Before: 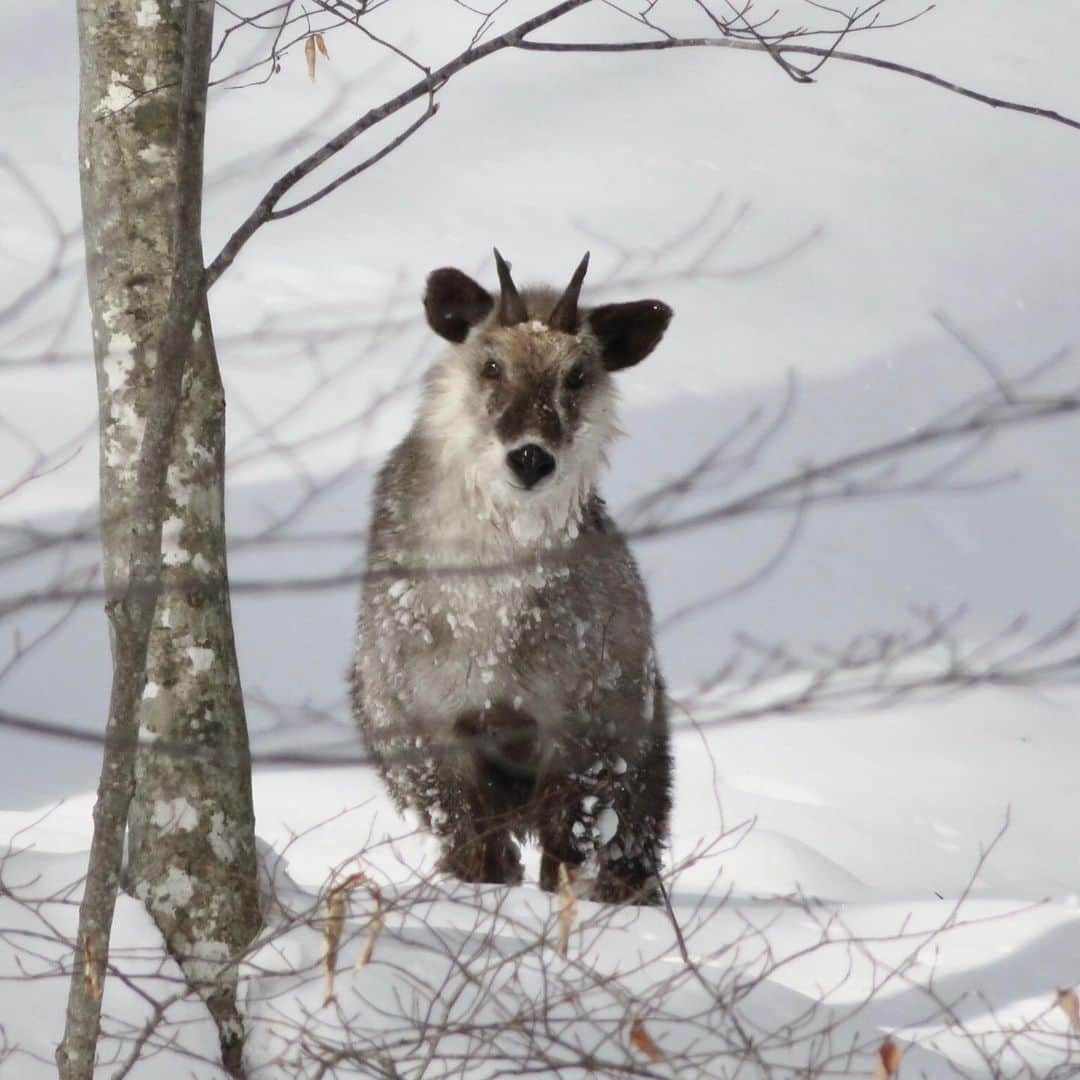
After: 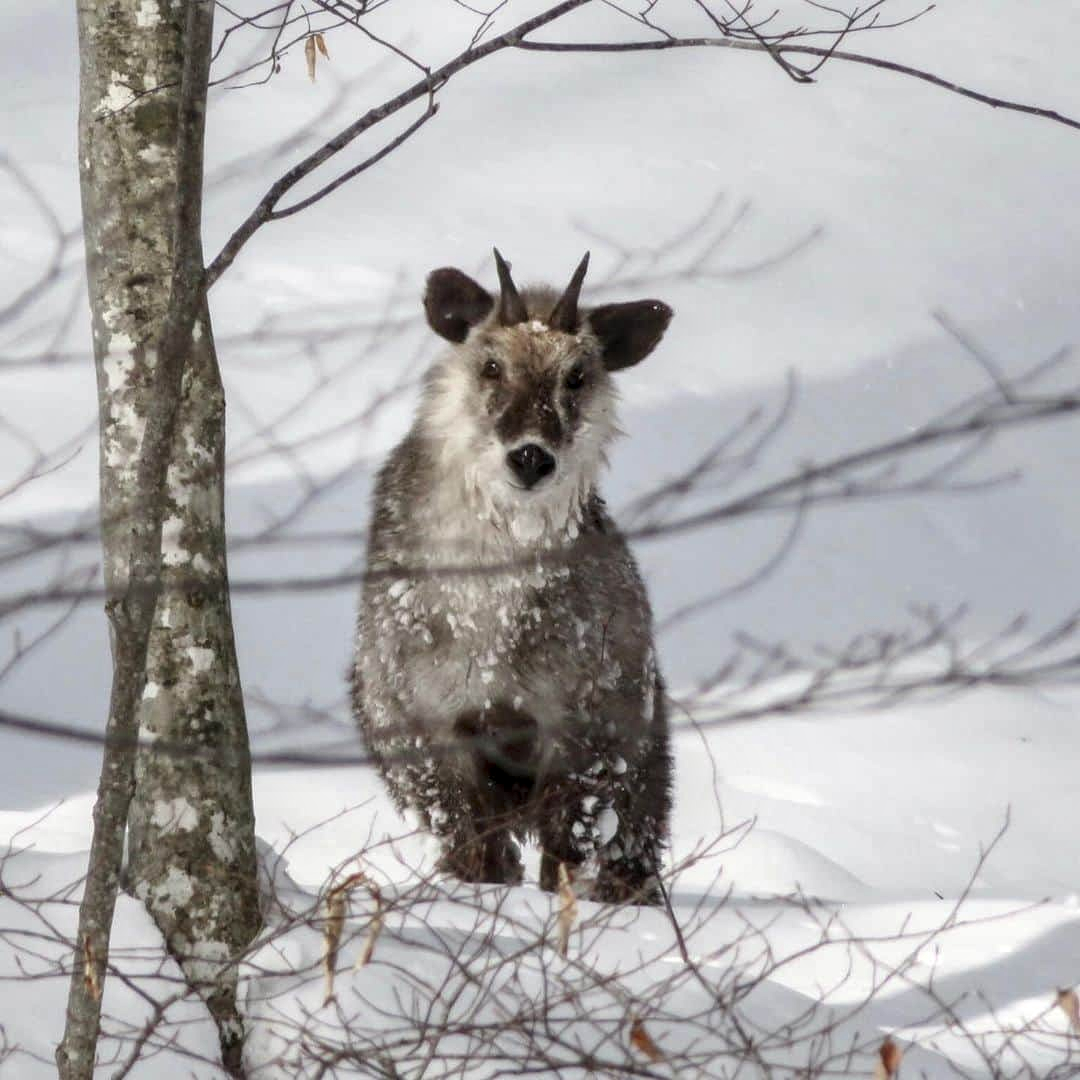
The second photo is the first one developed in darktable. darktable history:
local contrast: highlights 63%, detail 143%, midtone range 0.422
